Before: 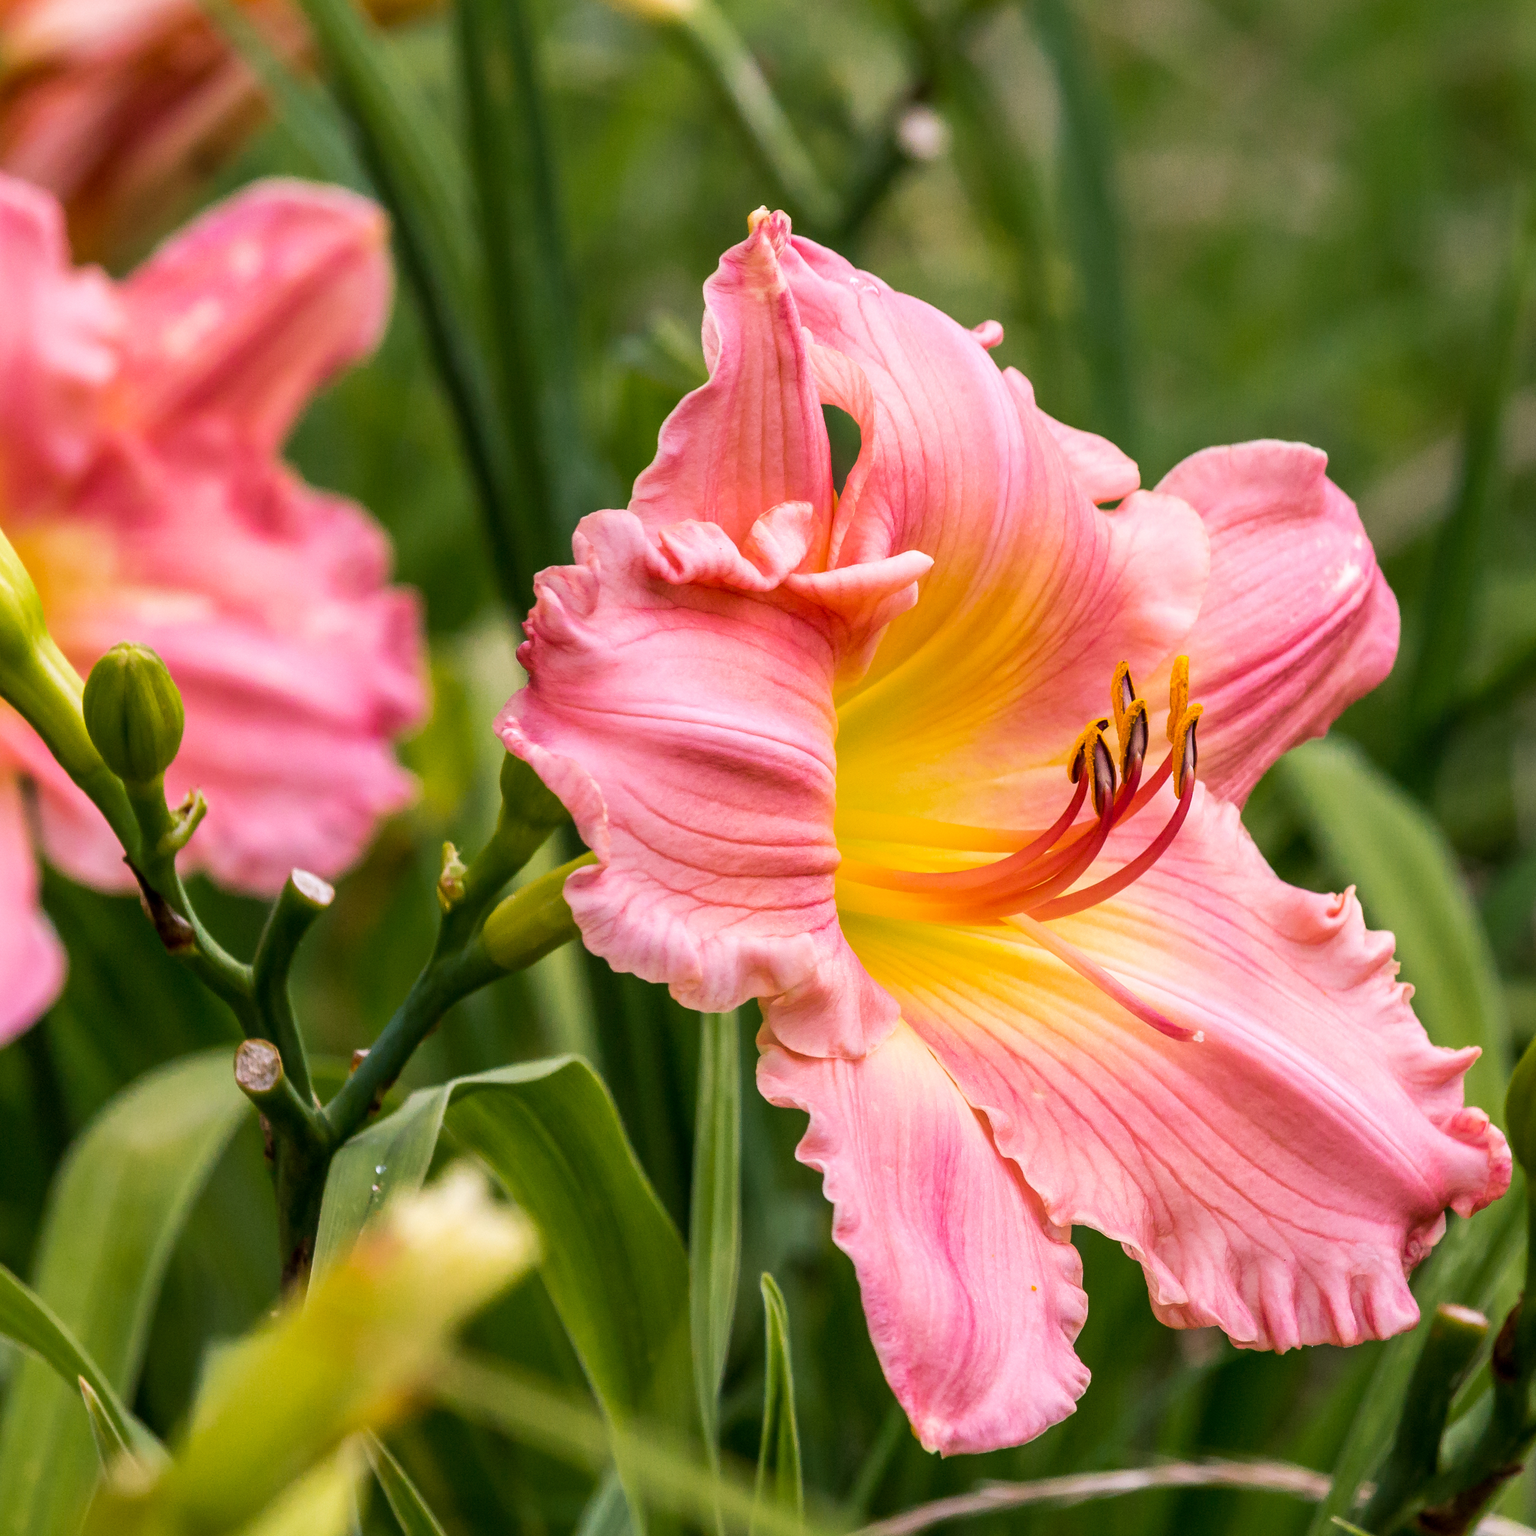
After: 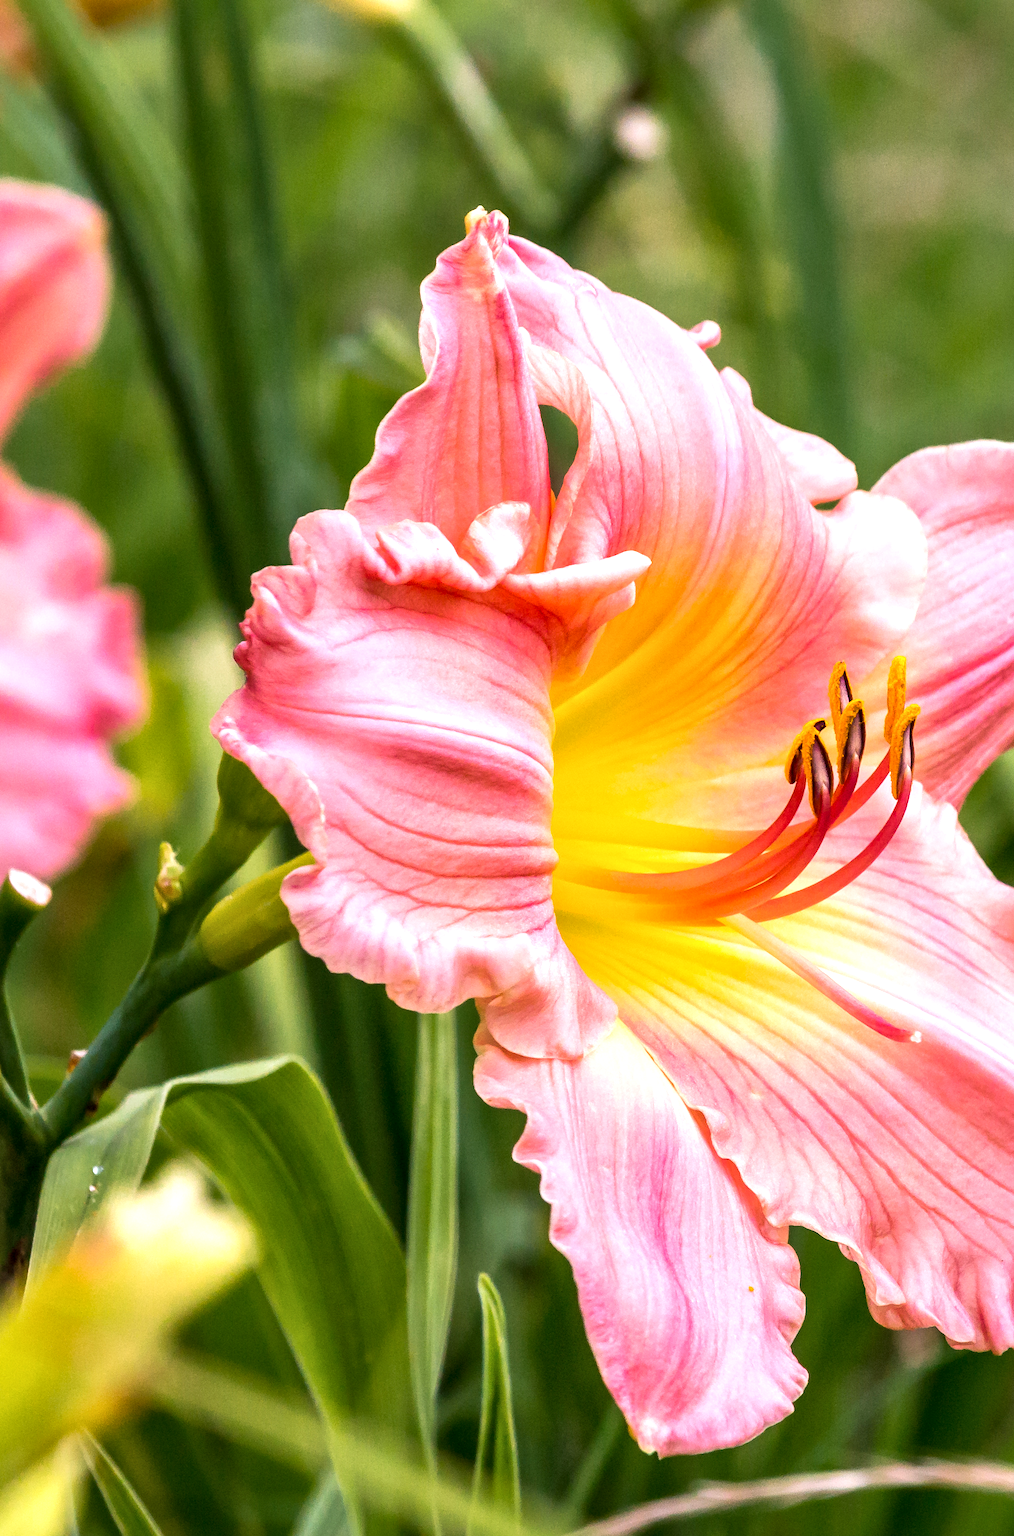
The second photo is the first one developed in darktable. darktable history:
crop and rotate: left 18.442%, right 15.508%
exposure: exposure 0.6 EV, compensate highlight preservation false
local contrast: mode bilateral grid, contrast 20, coarseness 50, detail 120%, midtone range 0.2
